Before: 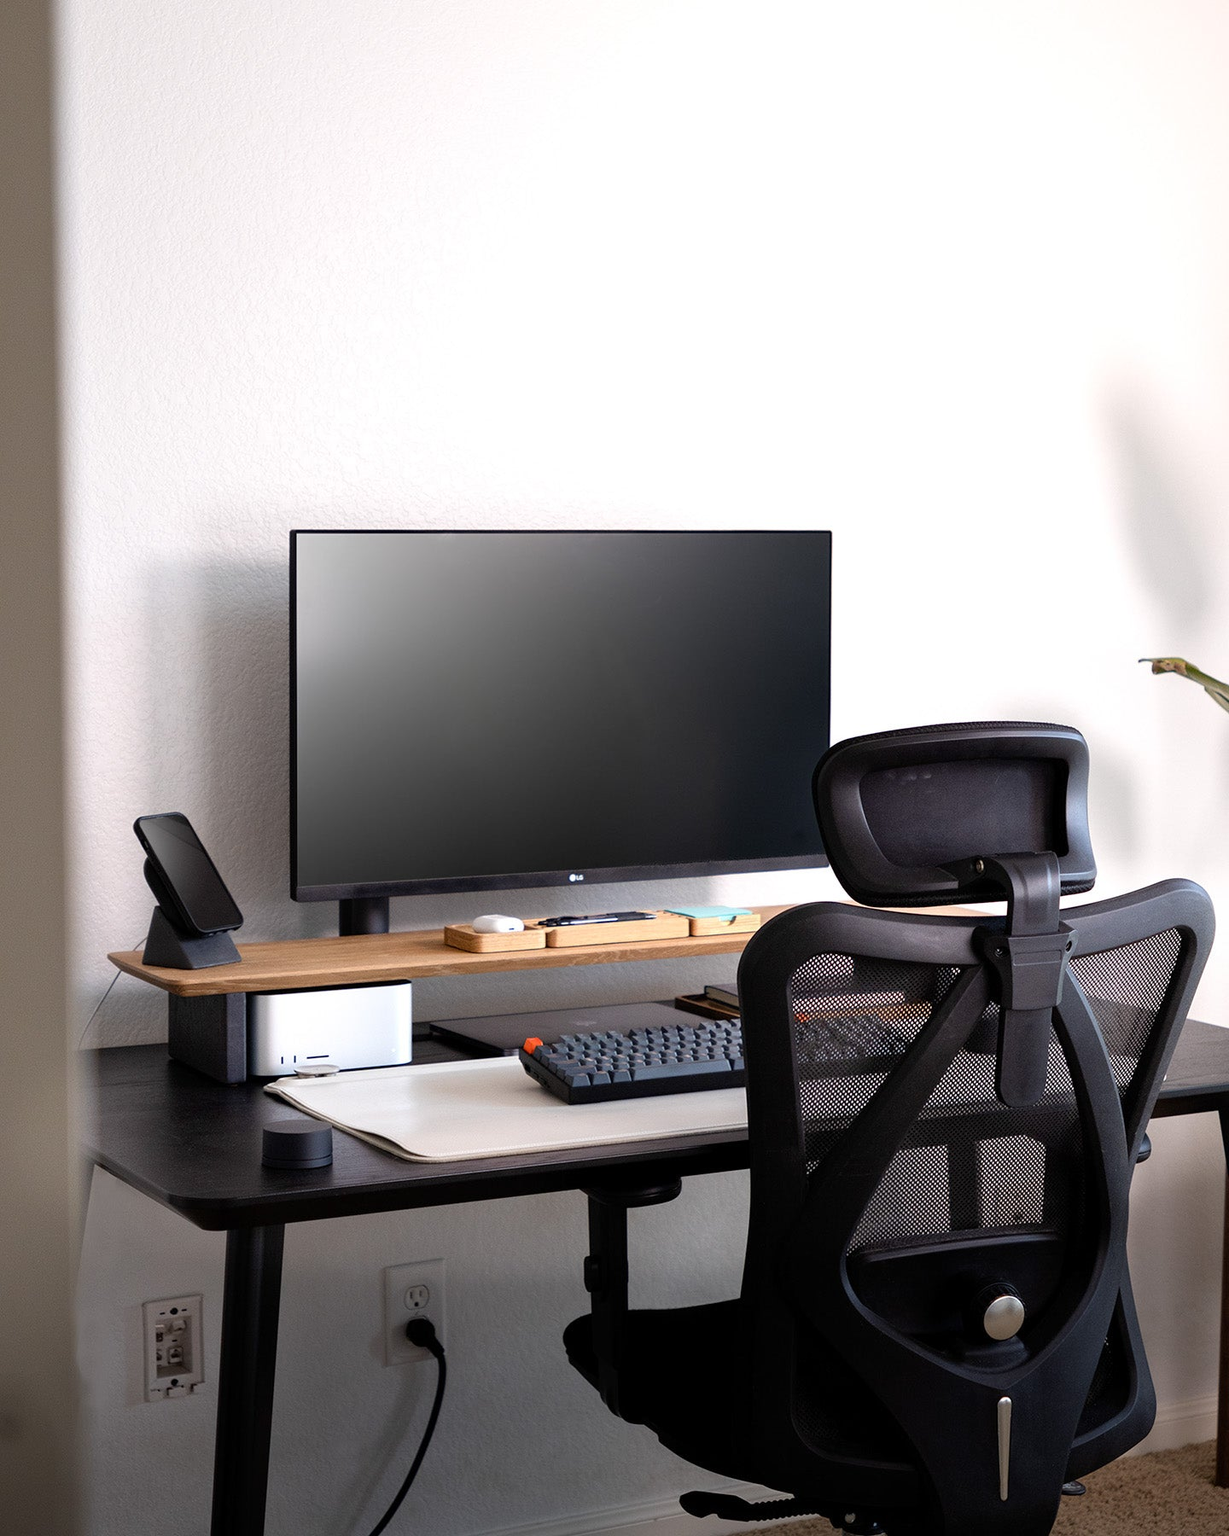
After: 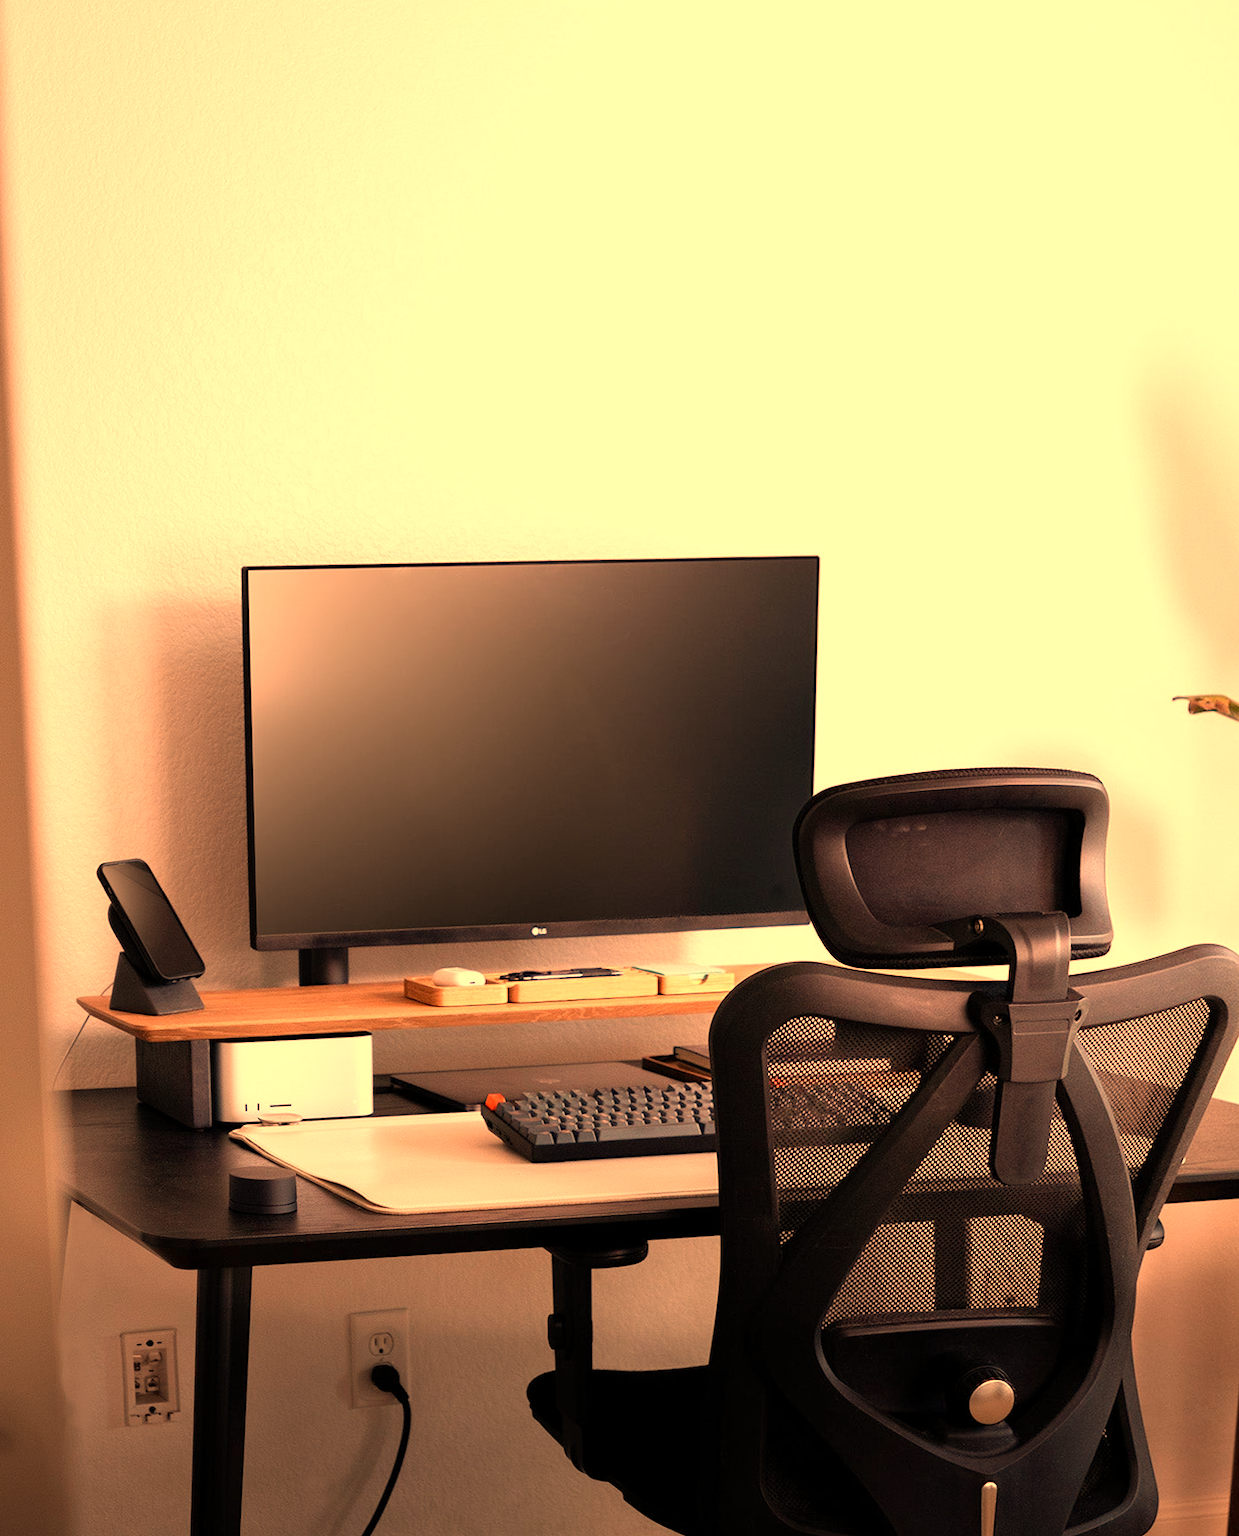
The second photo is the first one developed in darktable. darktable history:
white balance: red 1.467, blue 0.684
rotate and perspective: rotation 0.062°, lens shift (vertical) 0.115, lens shift (horizontal) -0.133, crop left 0.047, crop right 0.94, crop top 0.061, crop bottom 0.94
